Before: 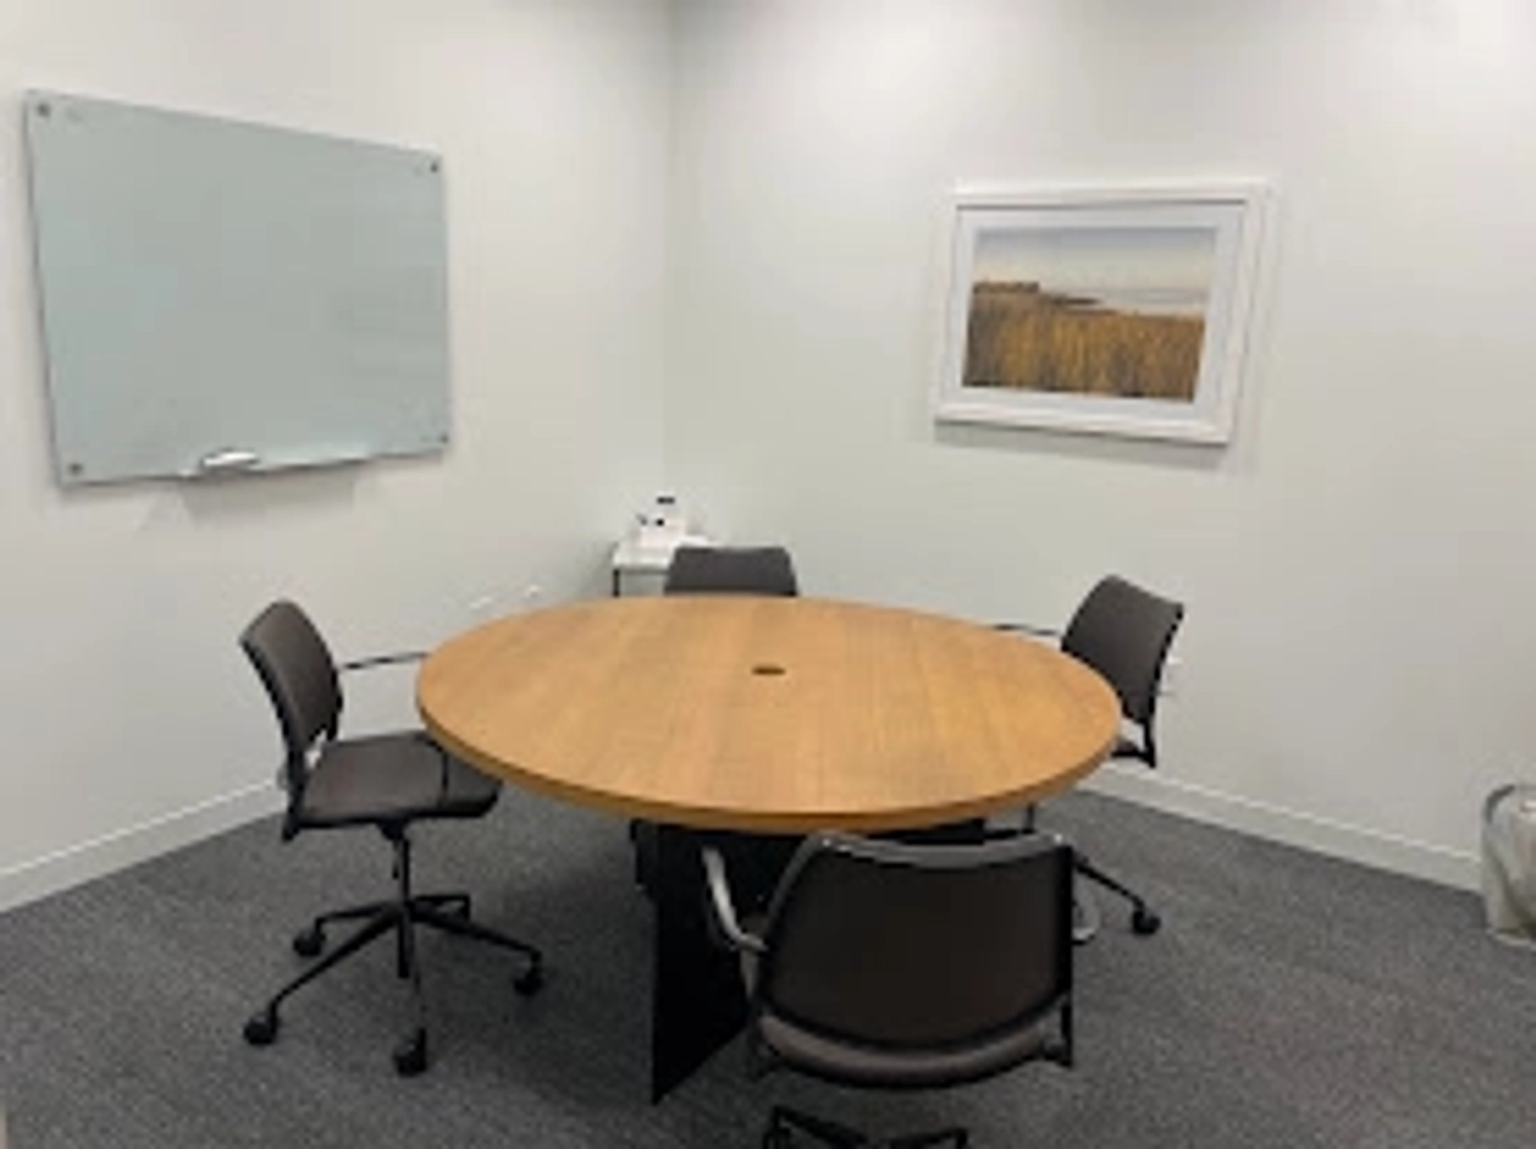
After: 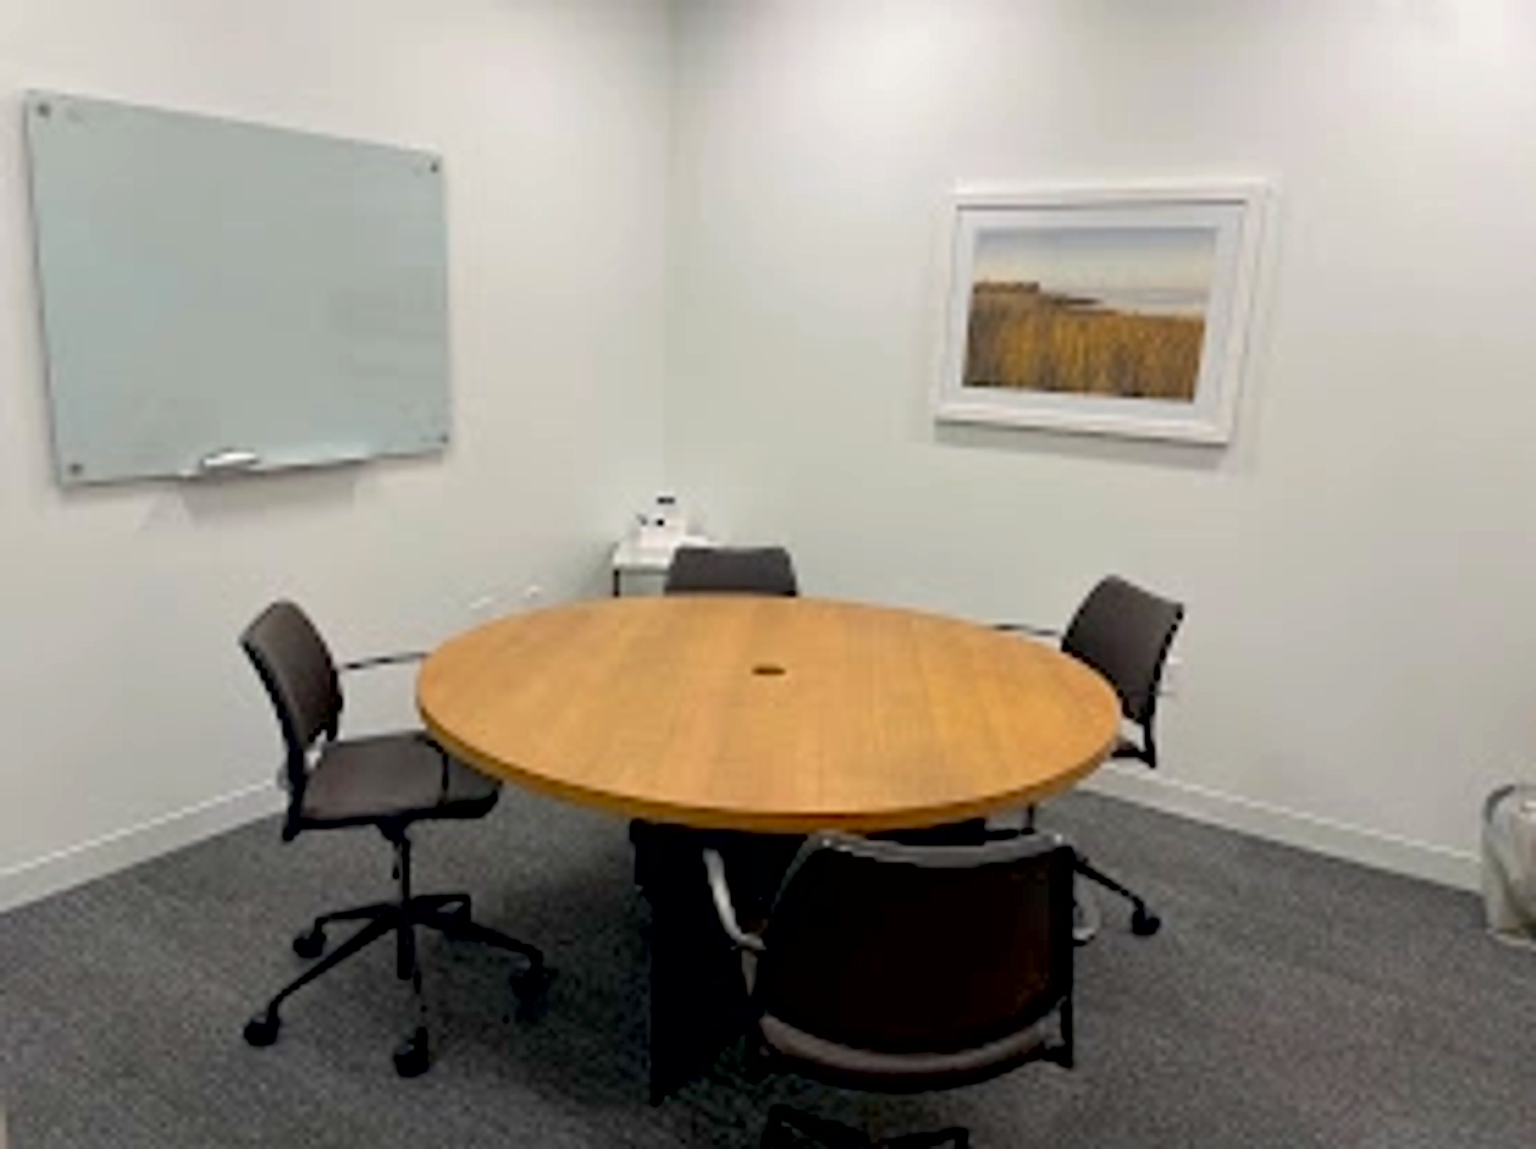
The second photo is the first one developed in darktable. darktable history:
exposure: black level correction 0.013, compensate exposure bias true, compensate highlight preservation false
contrast brightness saturation: saturation 0.18
